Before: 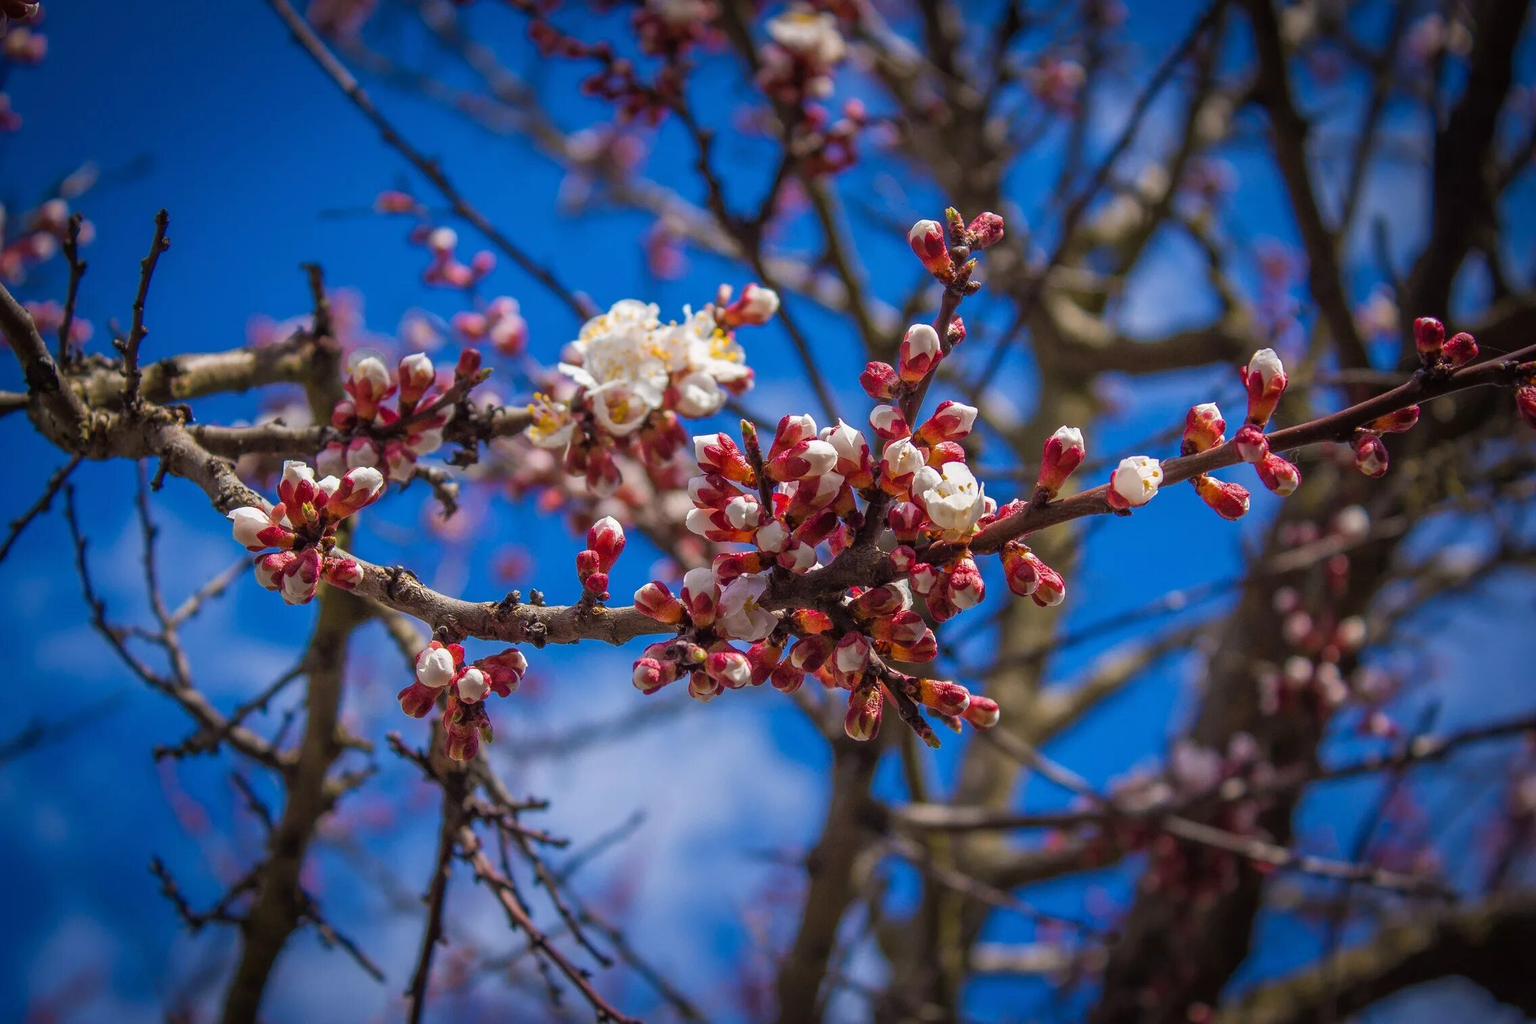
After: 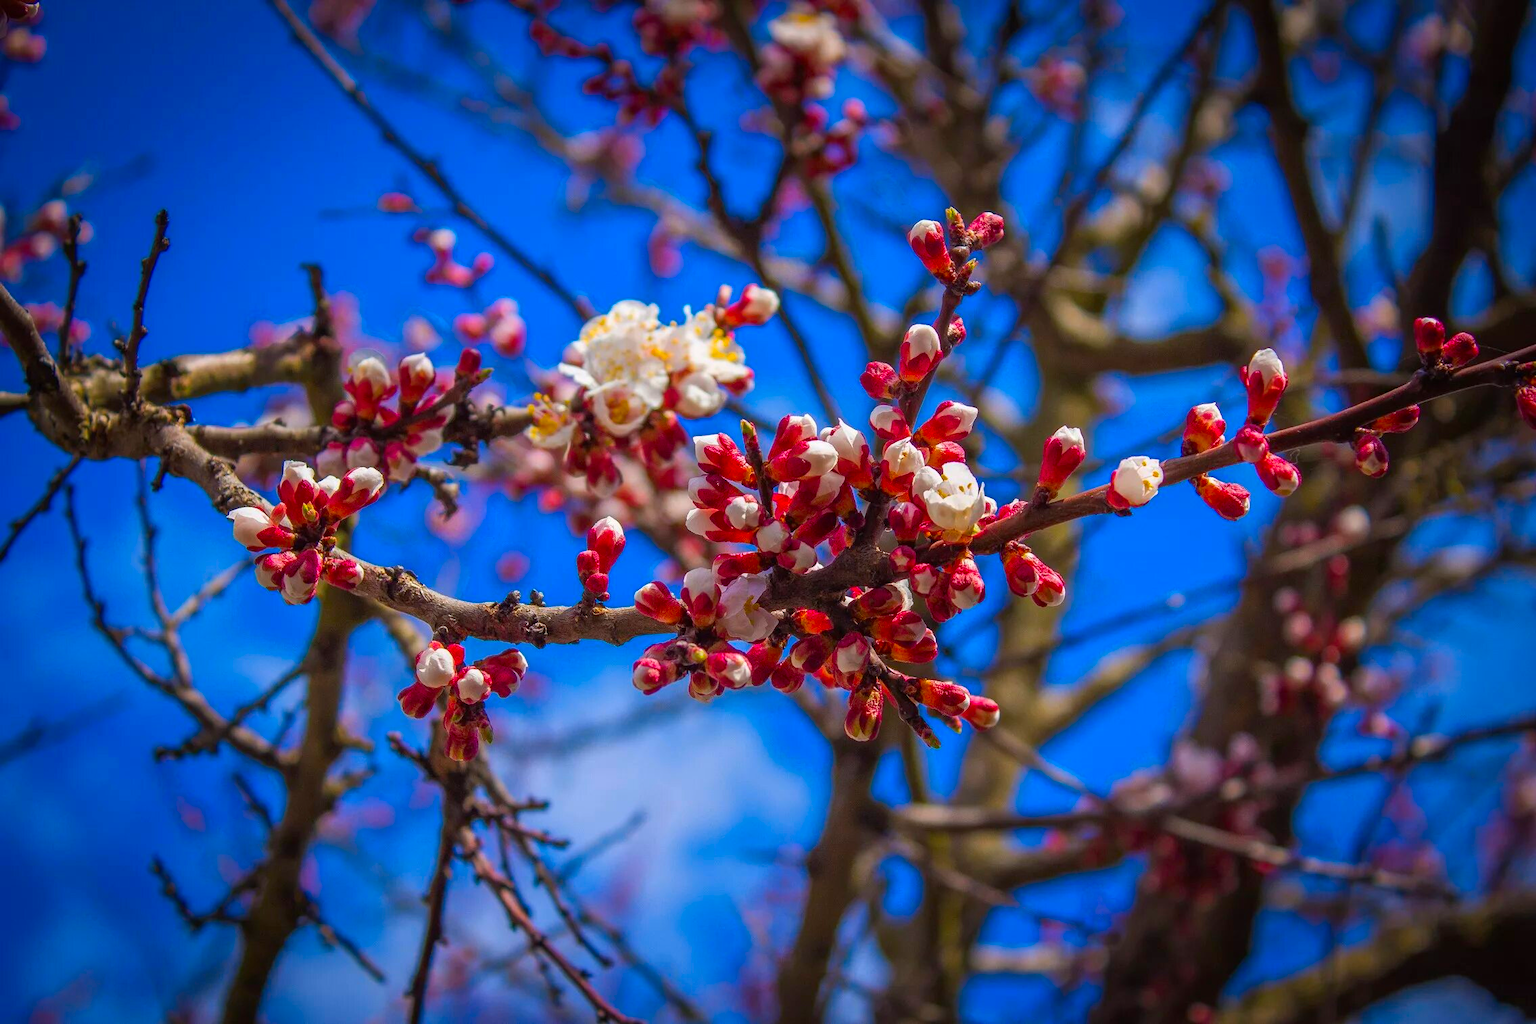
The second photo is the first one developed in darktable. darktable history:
contrast brightness saturation: saturation 0.483
